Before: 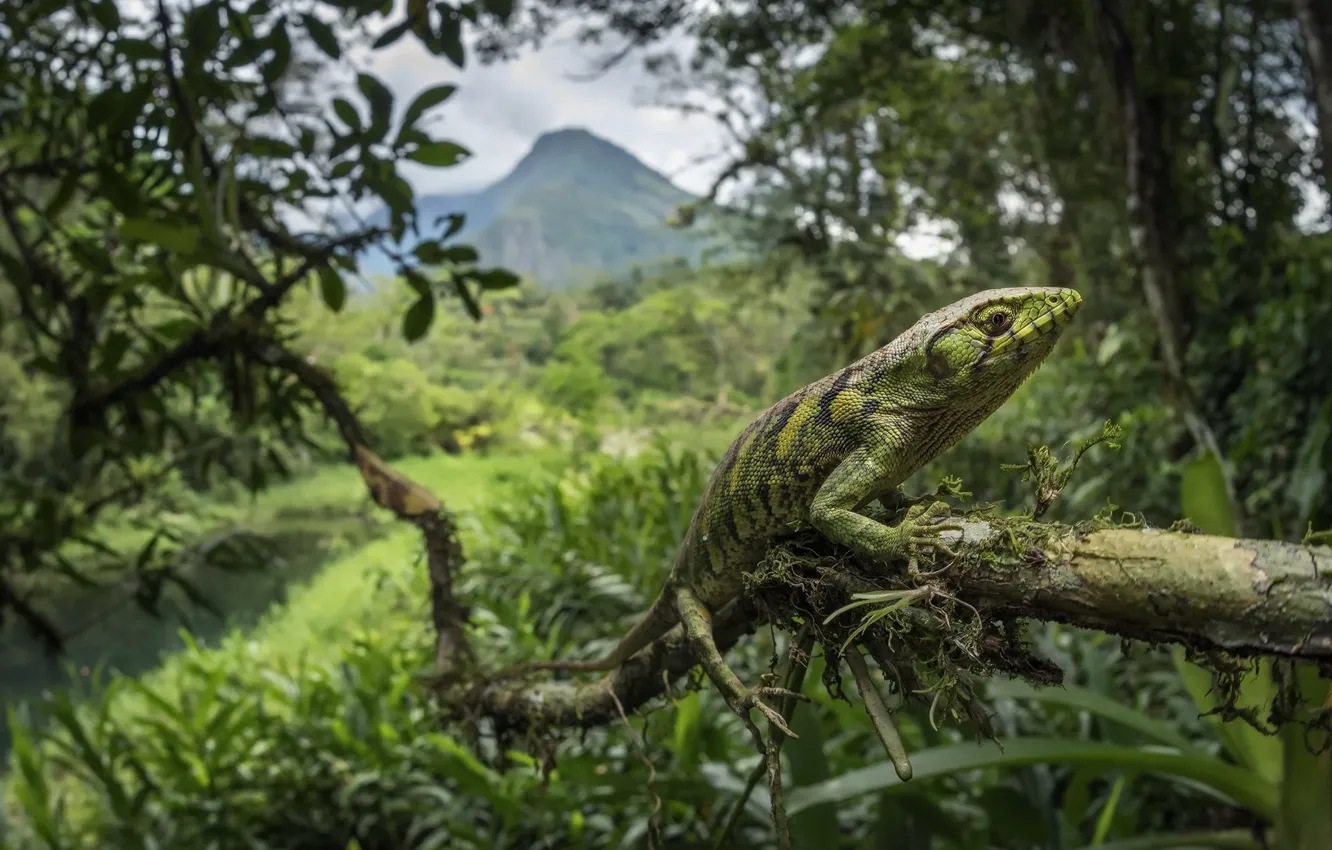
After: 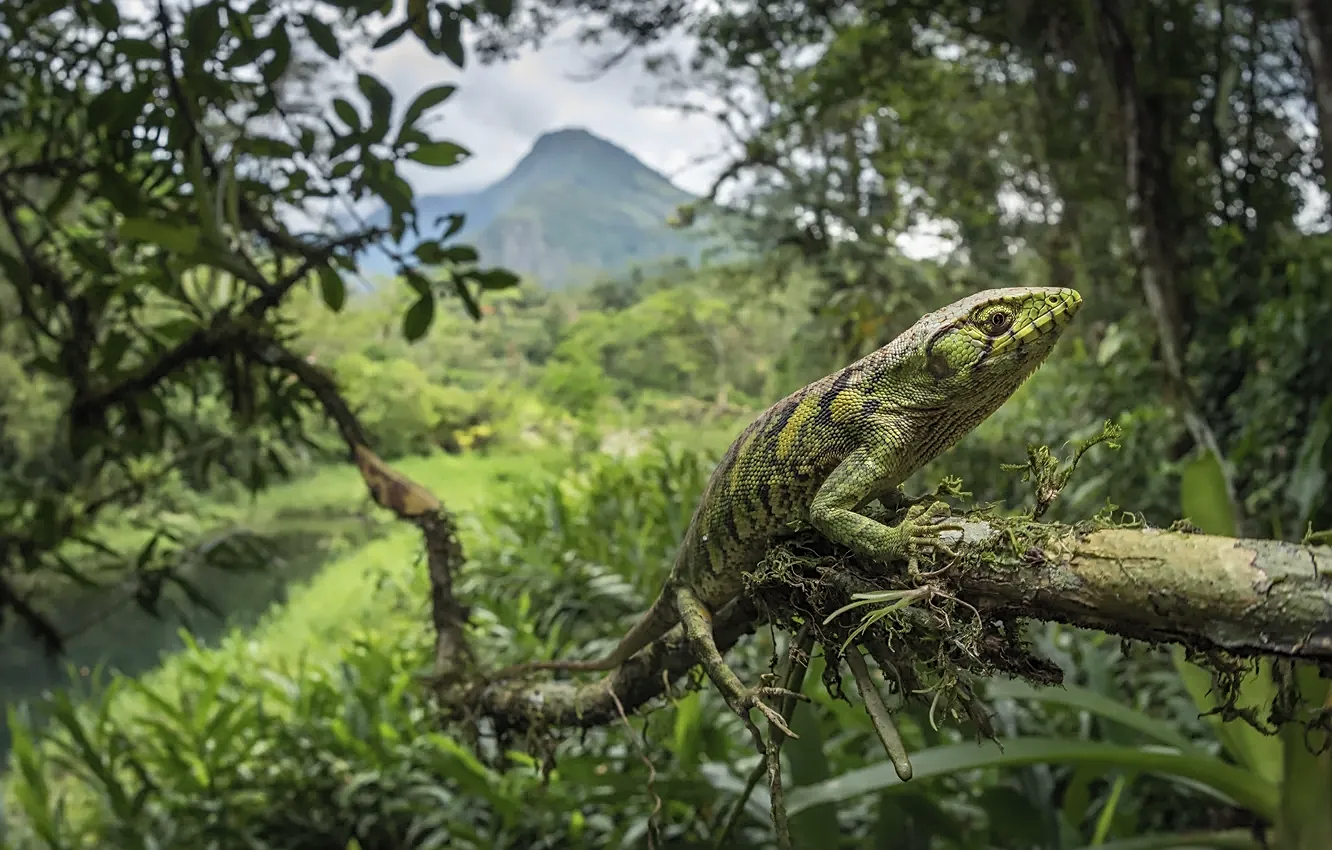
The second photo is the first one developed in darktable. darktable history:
sharpen: on, module defaults
tone equalizer: edges refinement/feathering 500, mask exposure compensation -1.57 EV, preserve details no
contrast brightness saturation: contrast 0.047, brightness 0.065, saturation 0.006
